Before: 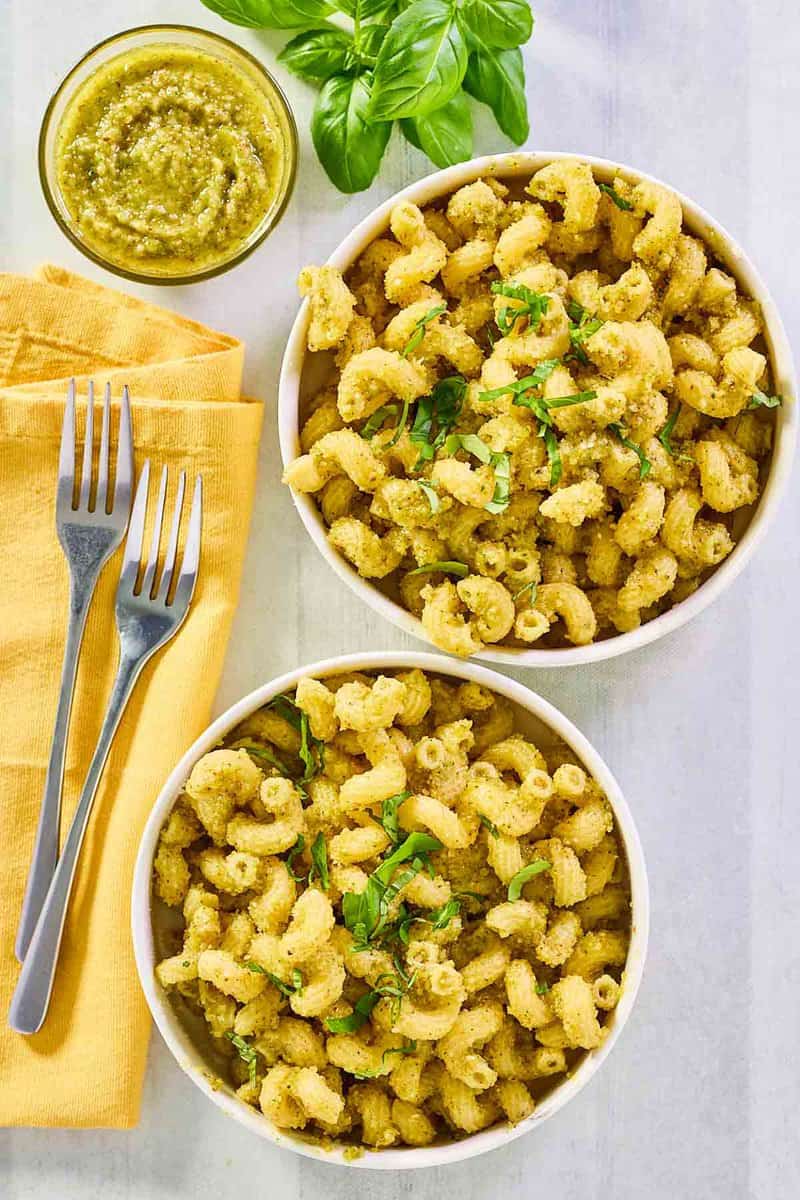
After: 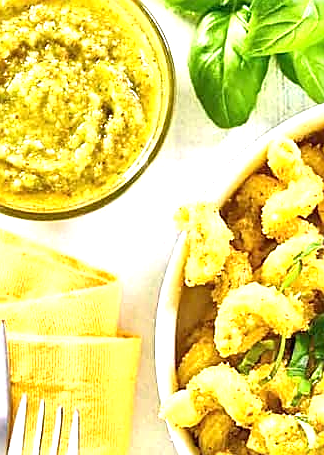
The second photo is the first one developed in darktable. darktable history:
crop: left 15.452%, top 5.459%, right 43.956%, bottom 56.62%
sharpen: on, module defaults
exposure: exposure 1 EV, compensate highlight preservation false
